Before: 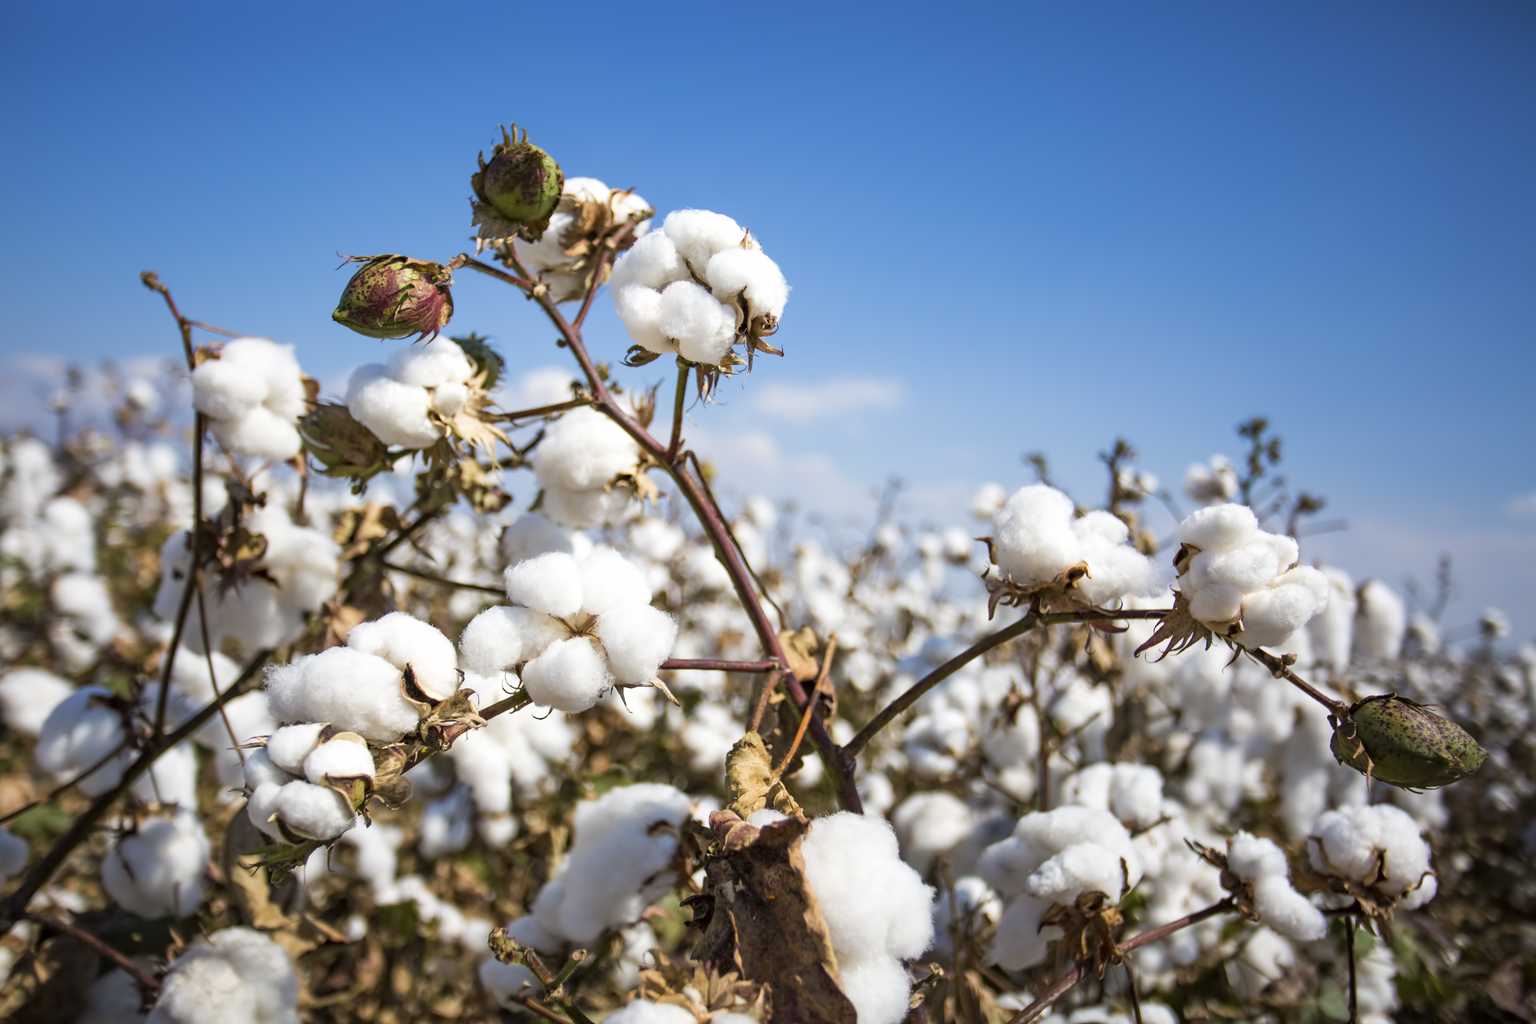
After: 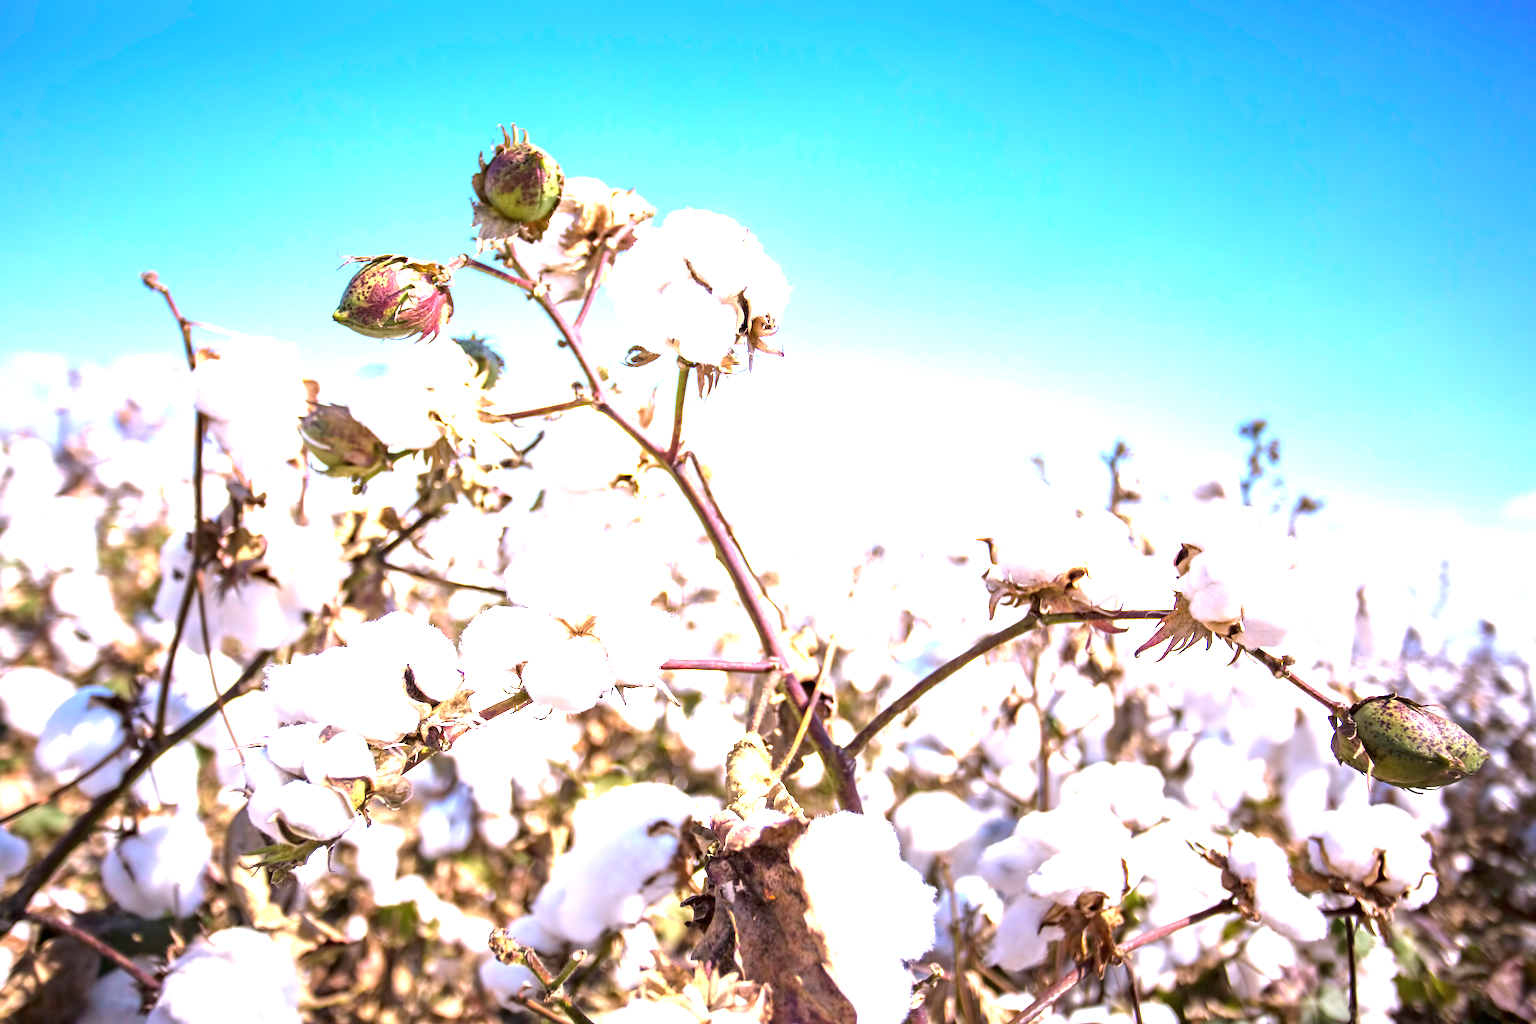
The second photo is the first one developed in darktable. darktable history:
white balance: red 1.042, blue 1.17
exposure: black level correction 0, exposure 1.3 EV, compensate exposure bias true, compensate highlight preservation false
color balance rgb: global vibrance -1%, saturation formula JzAzBz (2021)
